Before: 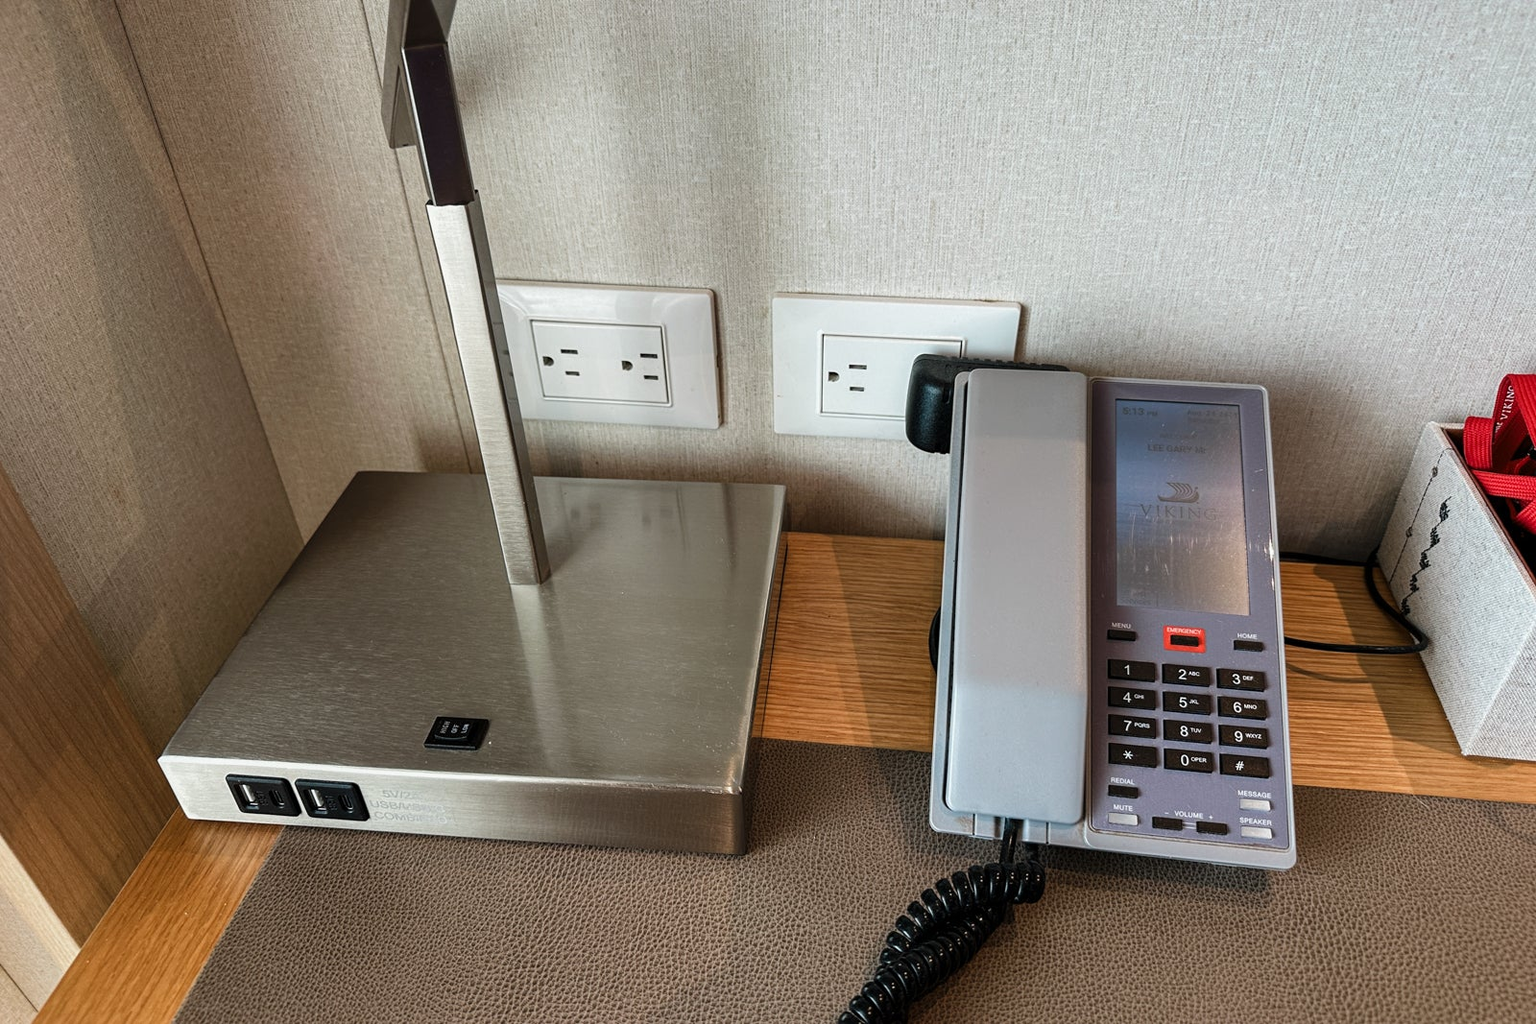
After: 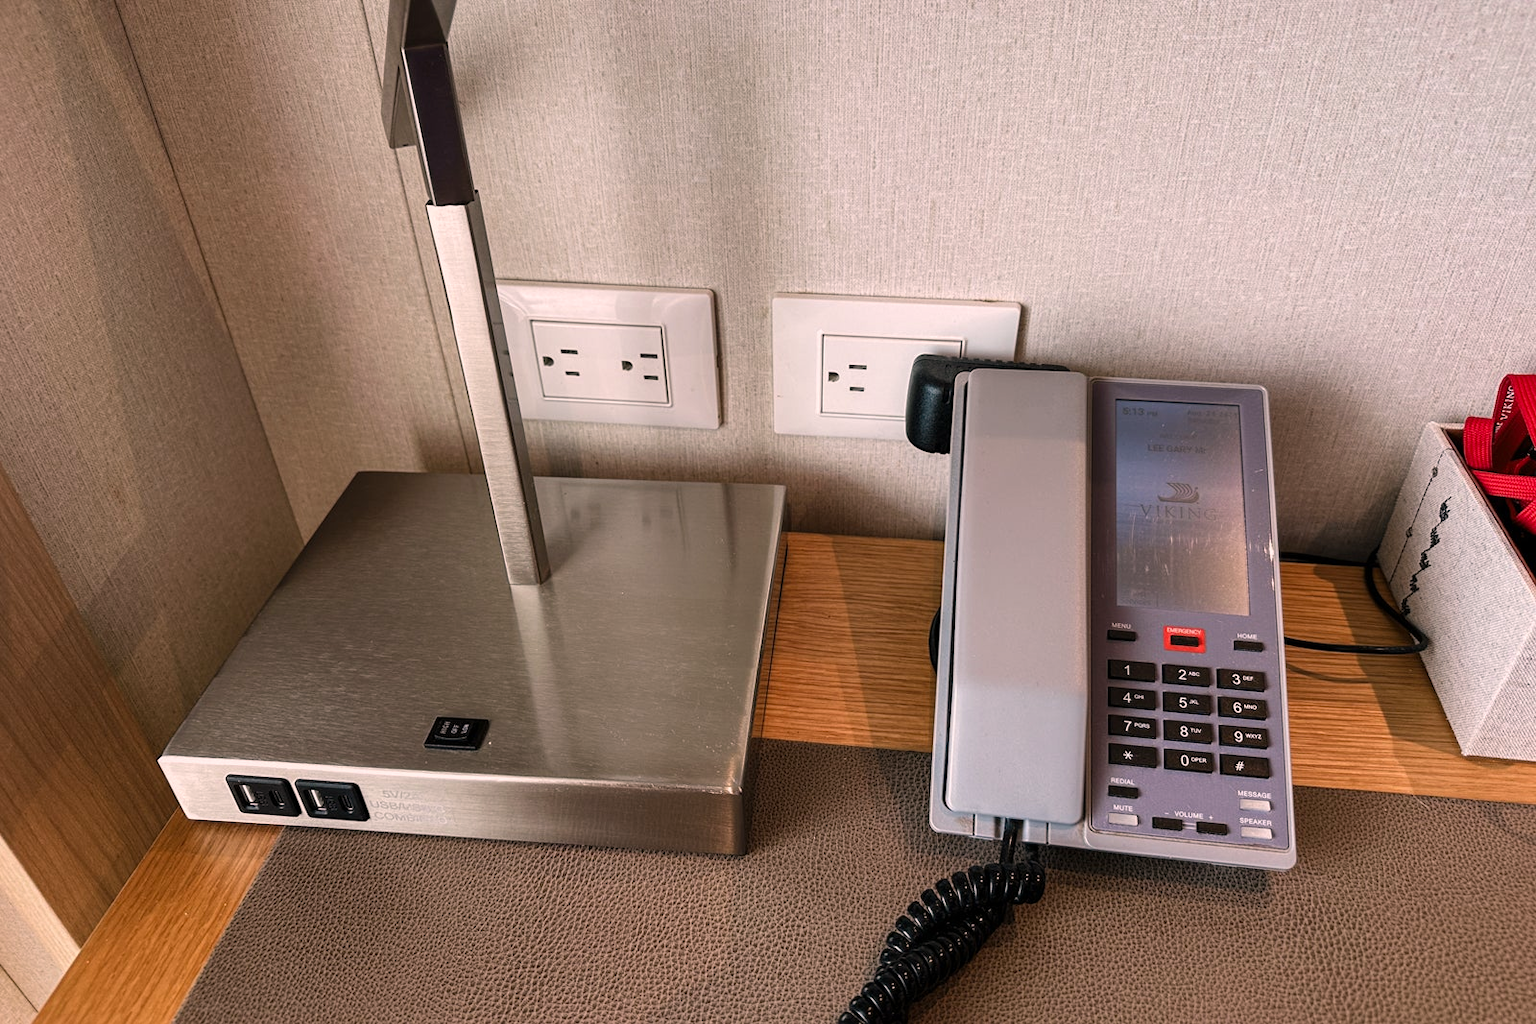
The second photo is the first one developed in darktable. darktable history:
color correction: highlights a* 12.23, highlights b* 5.63
